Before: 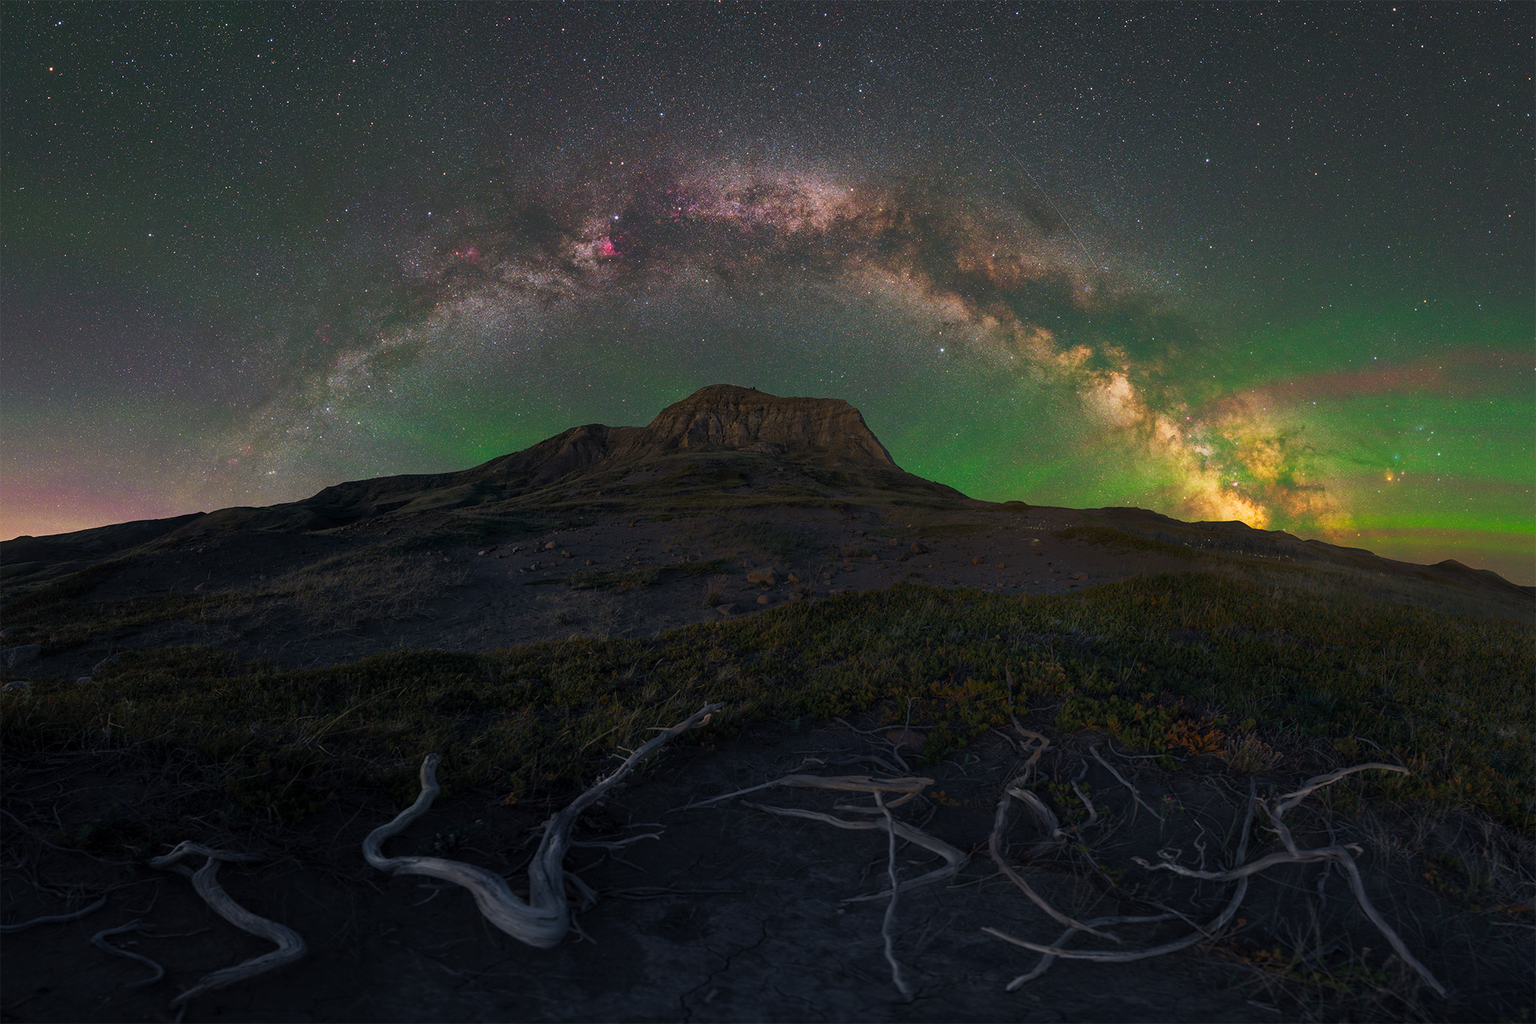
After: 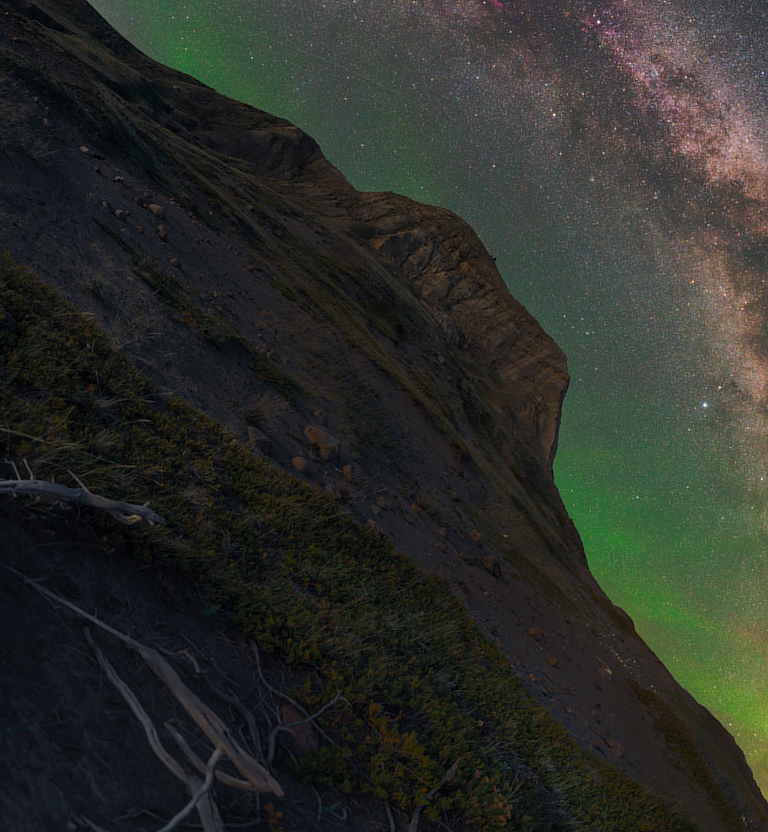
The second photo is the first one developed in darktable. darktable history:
crop and rotate: angle -46.17°, top 16.741%, right 0.842%, bottom 11.665%
